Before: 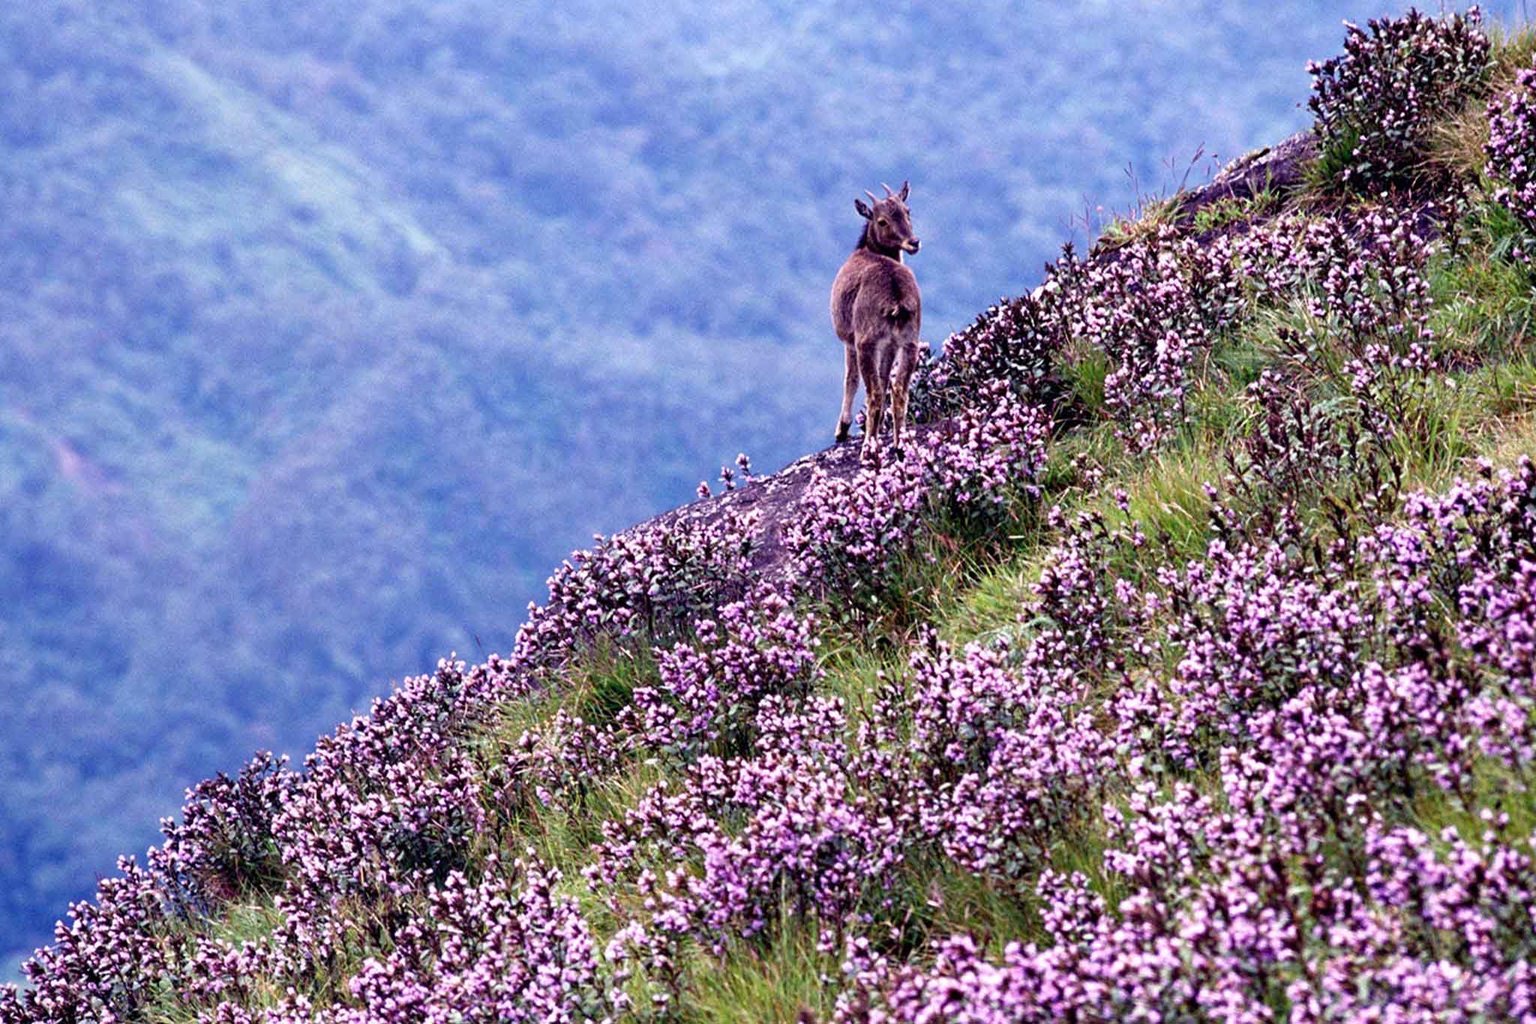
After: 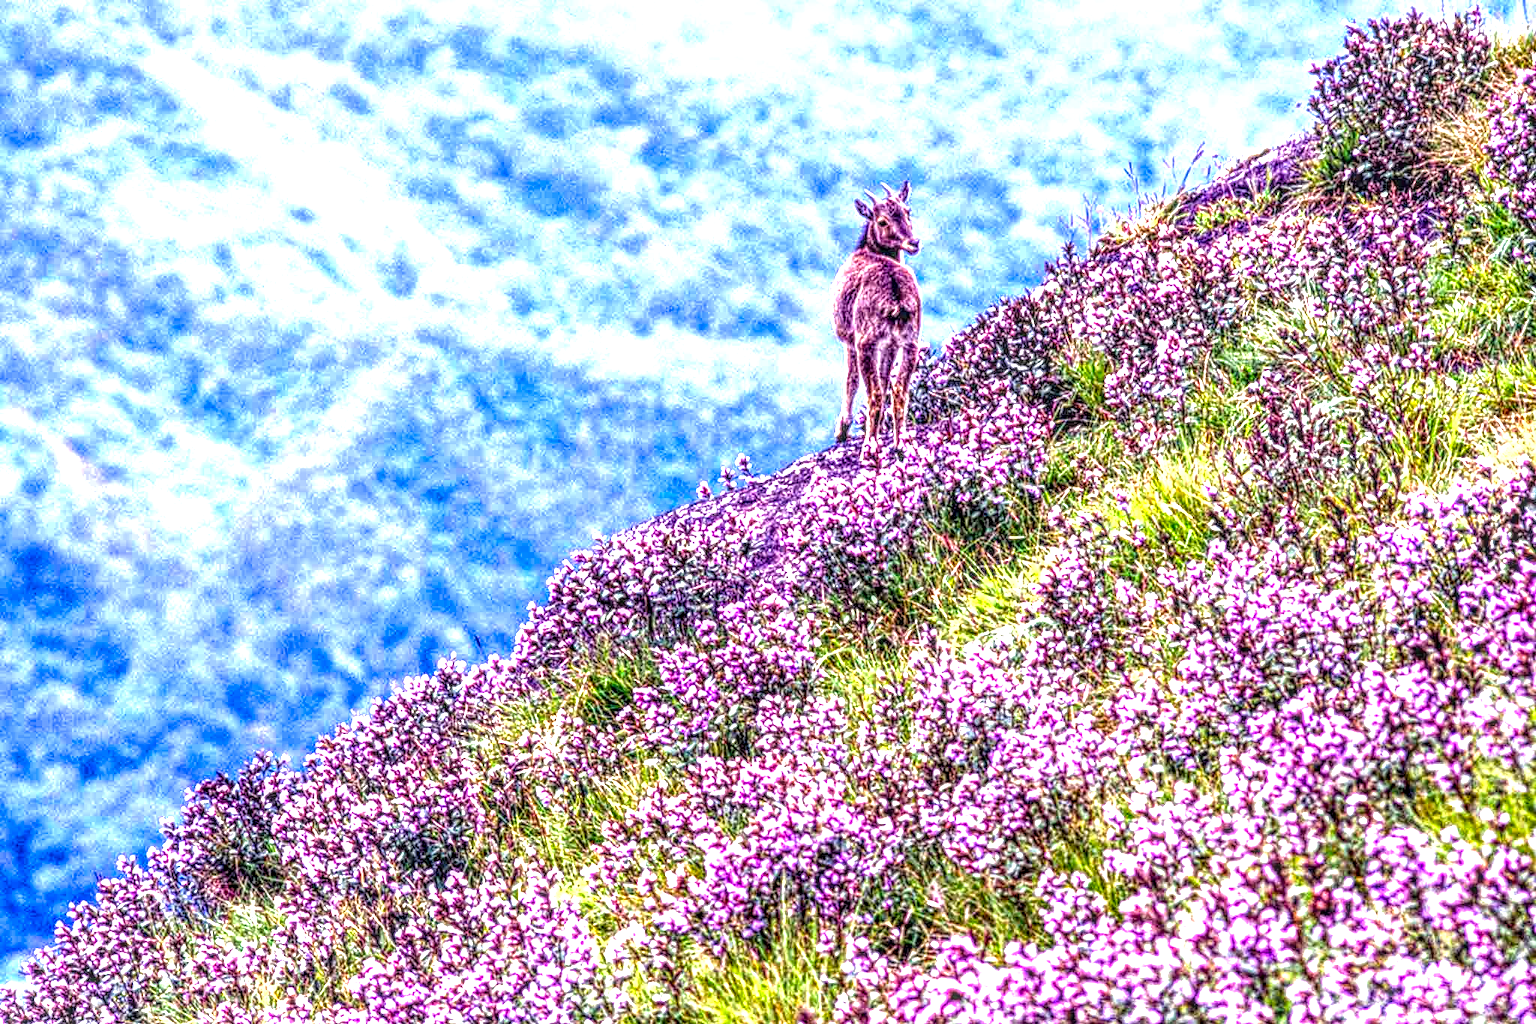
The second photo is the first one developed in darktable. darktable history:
color balance rgb: perceptual saturation grading › global saturation 25%, global vibrance 20%
exposure: black level correction 0, exposure 1.45 EV, compensate exposure bias true, compensate highlight preservation false
local contrast: highlights 0%, shadows 0%, detail 300%, midtone range 0.3
